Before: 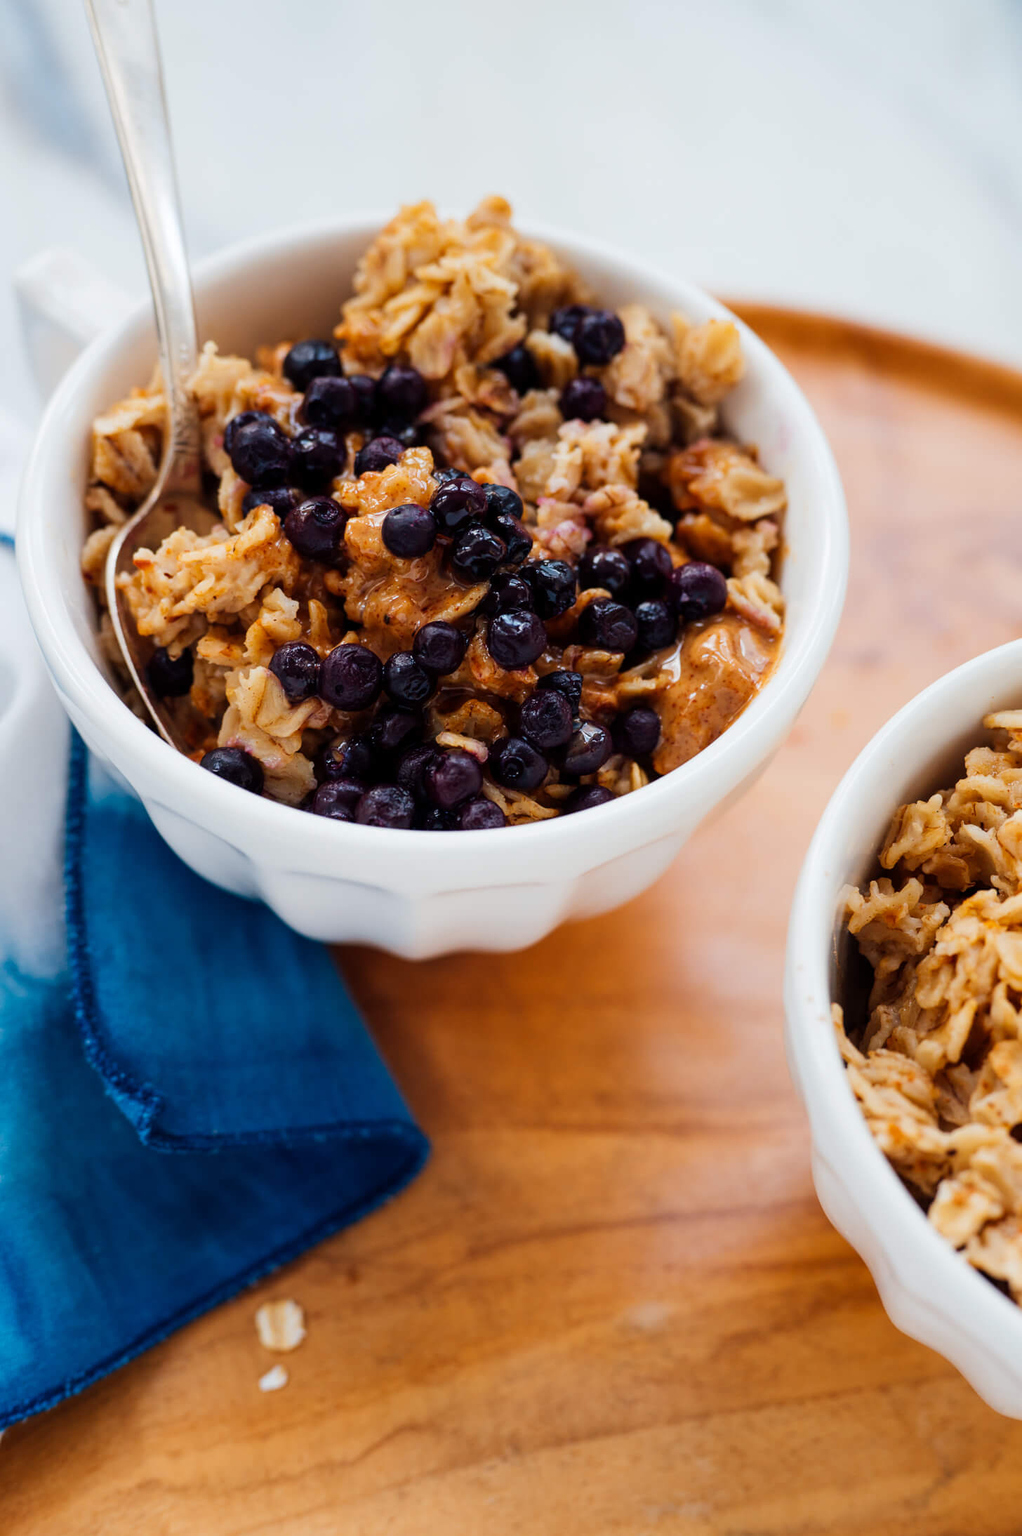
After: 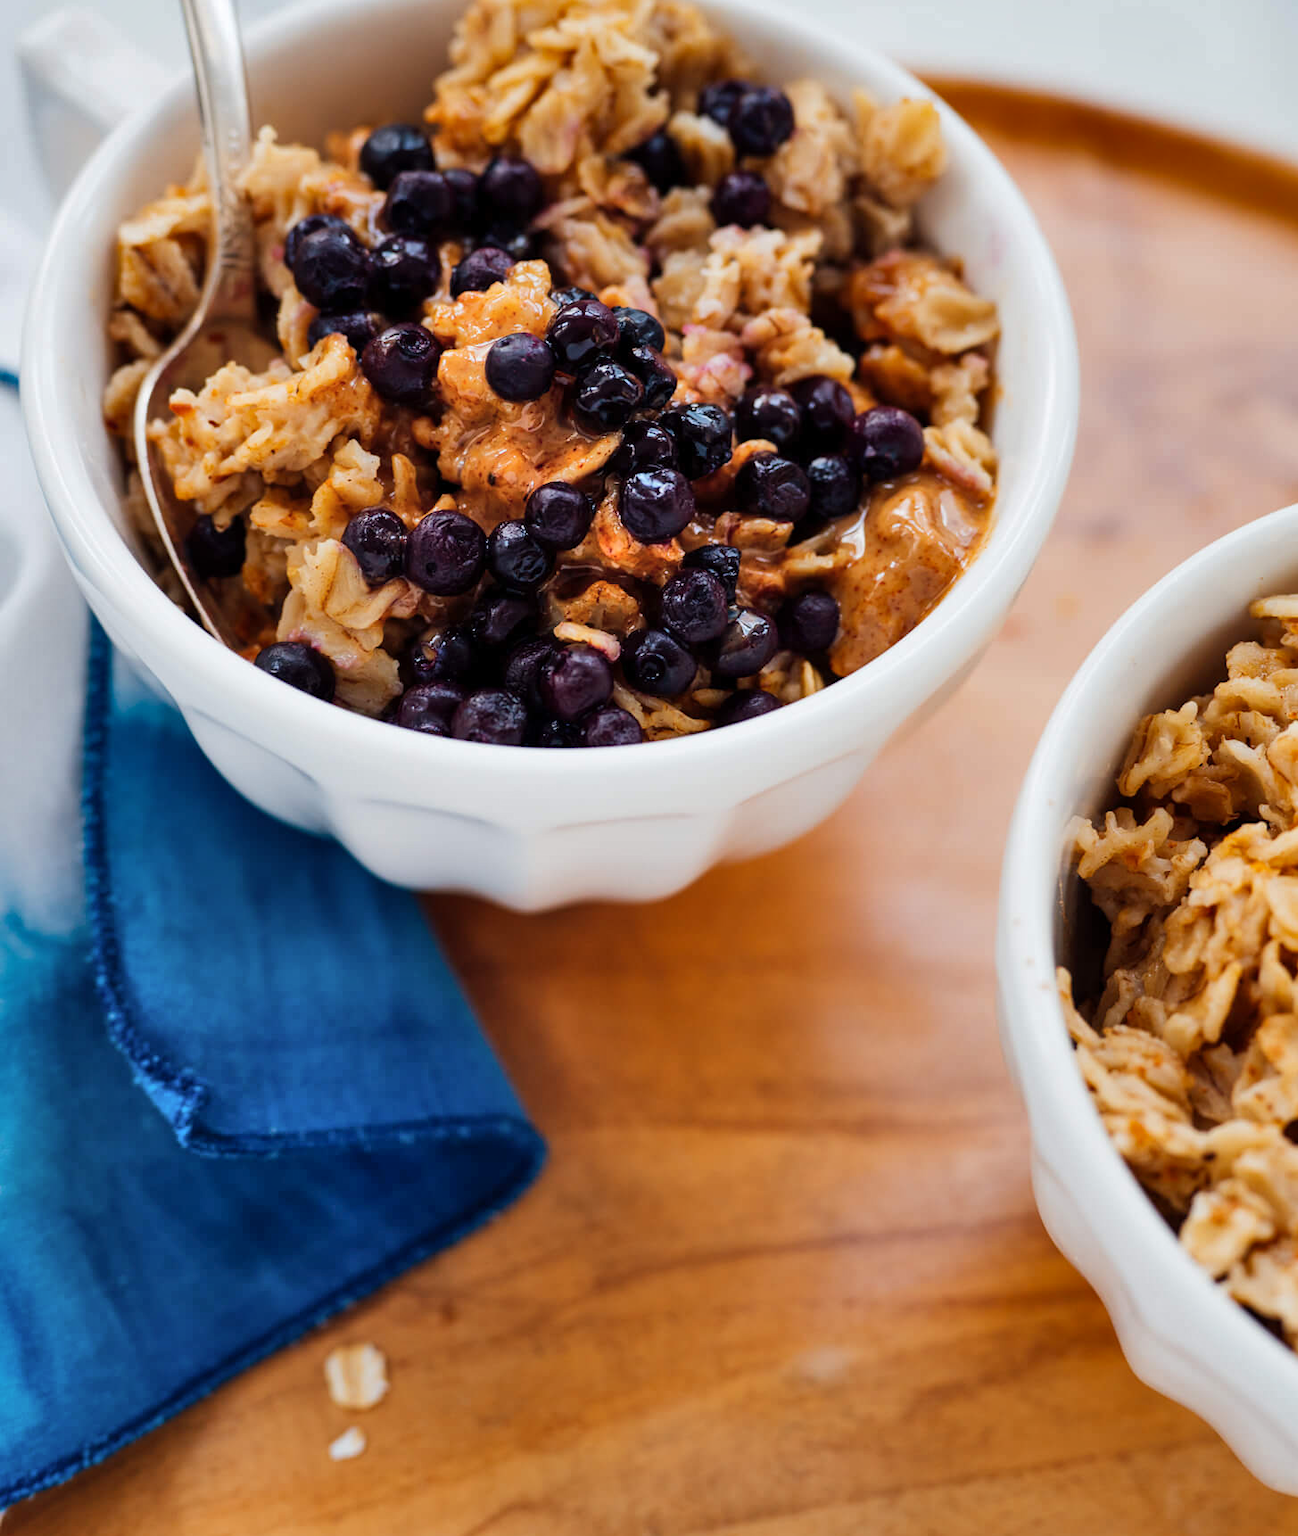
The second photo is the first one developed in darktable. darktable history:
tone equalizer: on, module defaults
shadows and highlights: shadows 60, soften with gaussian
crop and rotate: top 15.774%, bottom 5.506%
